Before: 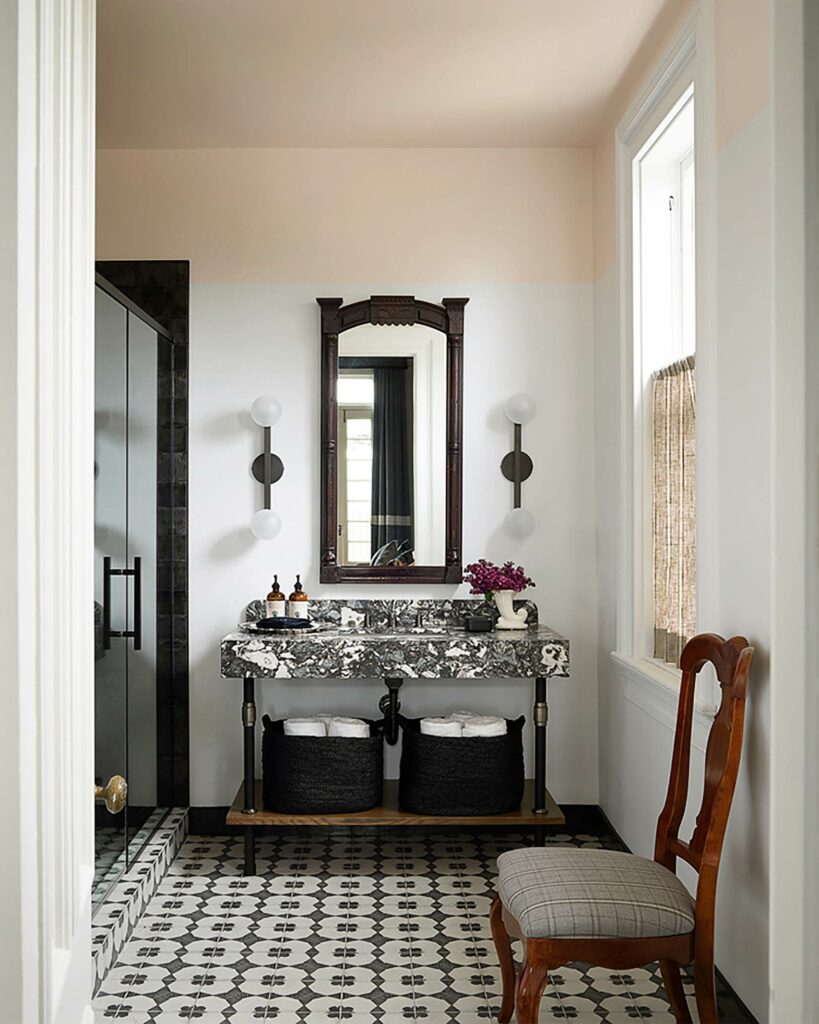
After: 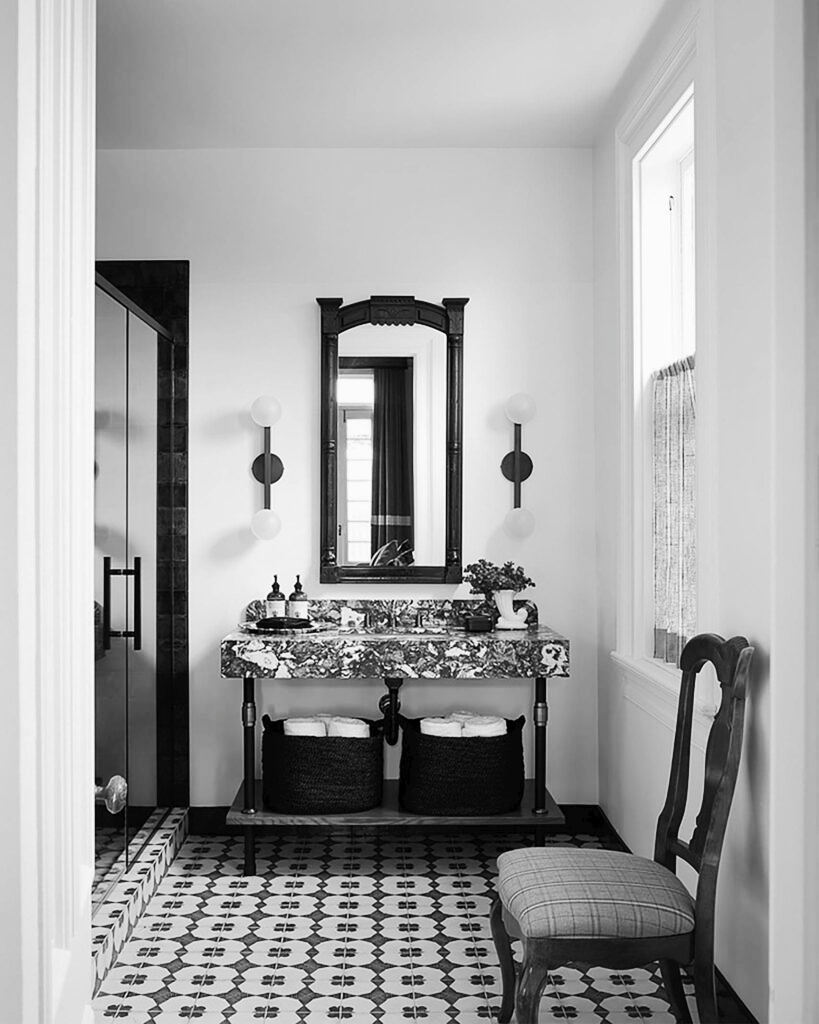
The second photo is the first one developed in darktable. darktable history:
tone curve: curves: ch0 [(0, 0) (0.003, 0.019) (0.011, 0.022) (0.025, 0.029) (0.044, 0.041) (0.069, 0.06) (0.1, 0.09) (0.136, 0.123) (0.177, 0.163) (0.224, 0.206) (0.277, 0.268) (0.335, 0.35) (0.399, 0.436) (0.468, 0.526) (0.543, 0.624) (0.623, 0.713) (0.709, 0.779) (0.801, 0.845) (0.898, 0.912) (1, 1)], preserve colors none
color look up table: target L [96.54, 88.12, 82.41, 77.34, 71.84, 64.74, 63.98, 51.49, 58.12, 48.04, 41.55, 32.1, 200.28, 83.12, 78.43, 75.15, 75.88, 59.41, 64.74, 63.22, 64.74, 48.57, 48.84, 46.43, 20.79, 25.02, 86.7, 83.12, 78.8, 74.42, 72.21, 61.7, 58.64, 46.43, 54.76, 47.5, 53.09, 45.63, 38.86, 25.76, 13.55, 9.263, 7.739, 4.315, 87.41, 74.78, 64.74, 40.73, 29.14], target a [-0.001, -0.001, -0.002, -0.001, 0, 0, 0, 0.001, 0.001, 0.001, 0, 0.001, 0, -0.001, 0, -0.001, -0.002, 0, 0, -0.001, 0, 0.001, 0.001, 0, 0, 0.001, -0.001 ×5, 0 ×4, 0.001 ×4, 0 ×5, -0.001, 0, 0, 0, 0.001], target b [0.023, 0.022, 0.022, 0.002 ×4, -0.004, -0.004, -0.004, 0.001, -0.005, 0, 0.001, 0.001, 0.002, 0.022, 0.002, 0.002, 0.02, 0.002, -0.004, -0.003, 0.001, 0.006, -0.003, 0.022, 0.001, 0.002, 0.021, 0.002, 0.002, -0.004, 0.001, 0.002, -0.004, -0.002, -0.003, -0.006, -0.001, -0.002, 0, 0, 0, 0.001, 0.001, 0.002, -0.003, -0.003], num patches 49
